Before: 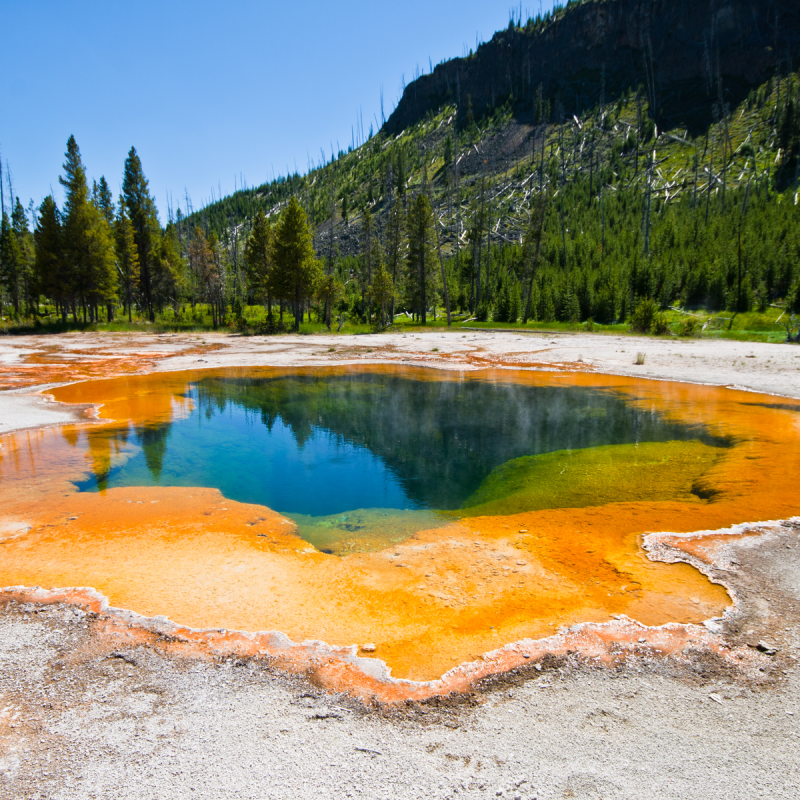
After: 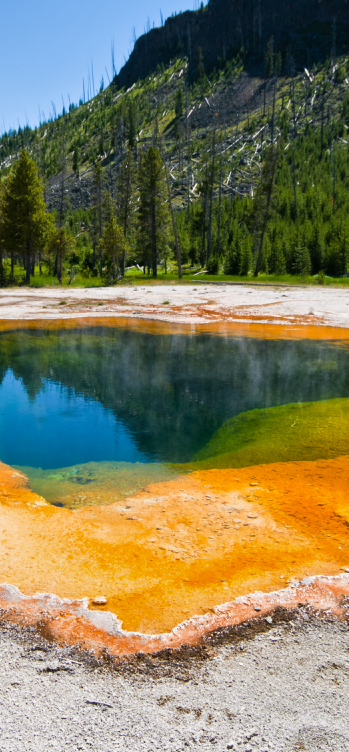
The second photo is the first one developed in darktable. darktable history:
shadows and highlights: shadows 5.81, highlights color adjustment 46.06%, soften with gaussian
tone equalizer: on, module defaults
crop: left 33.632%, top 5.972%, right 22.743%
